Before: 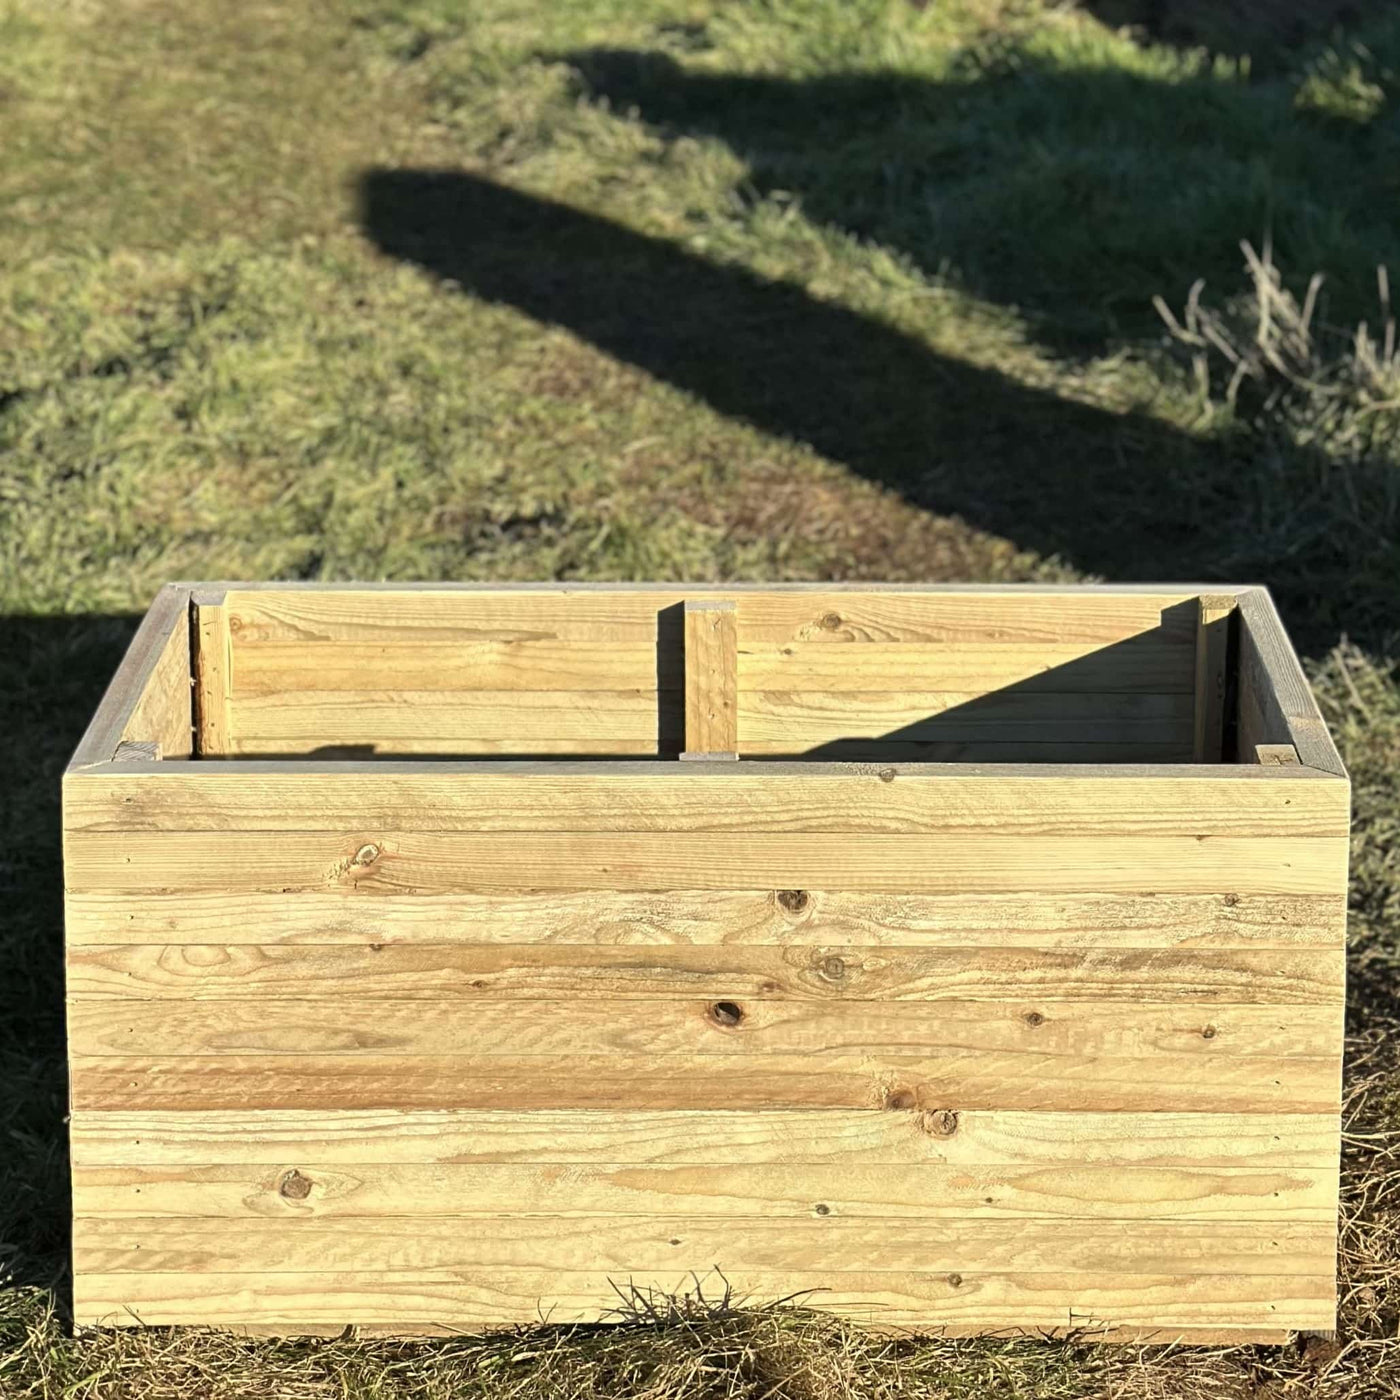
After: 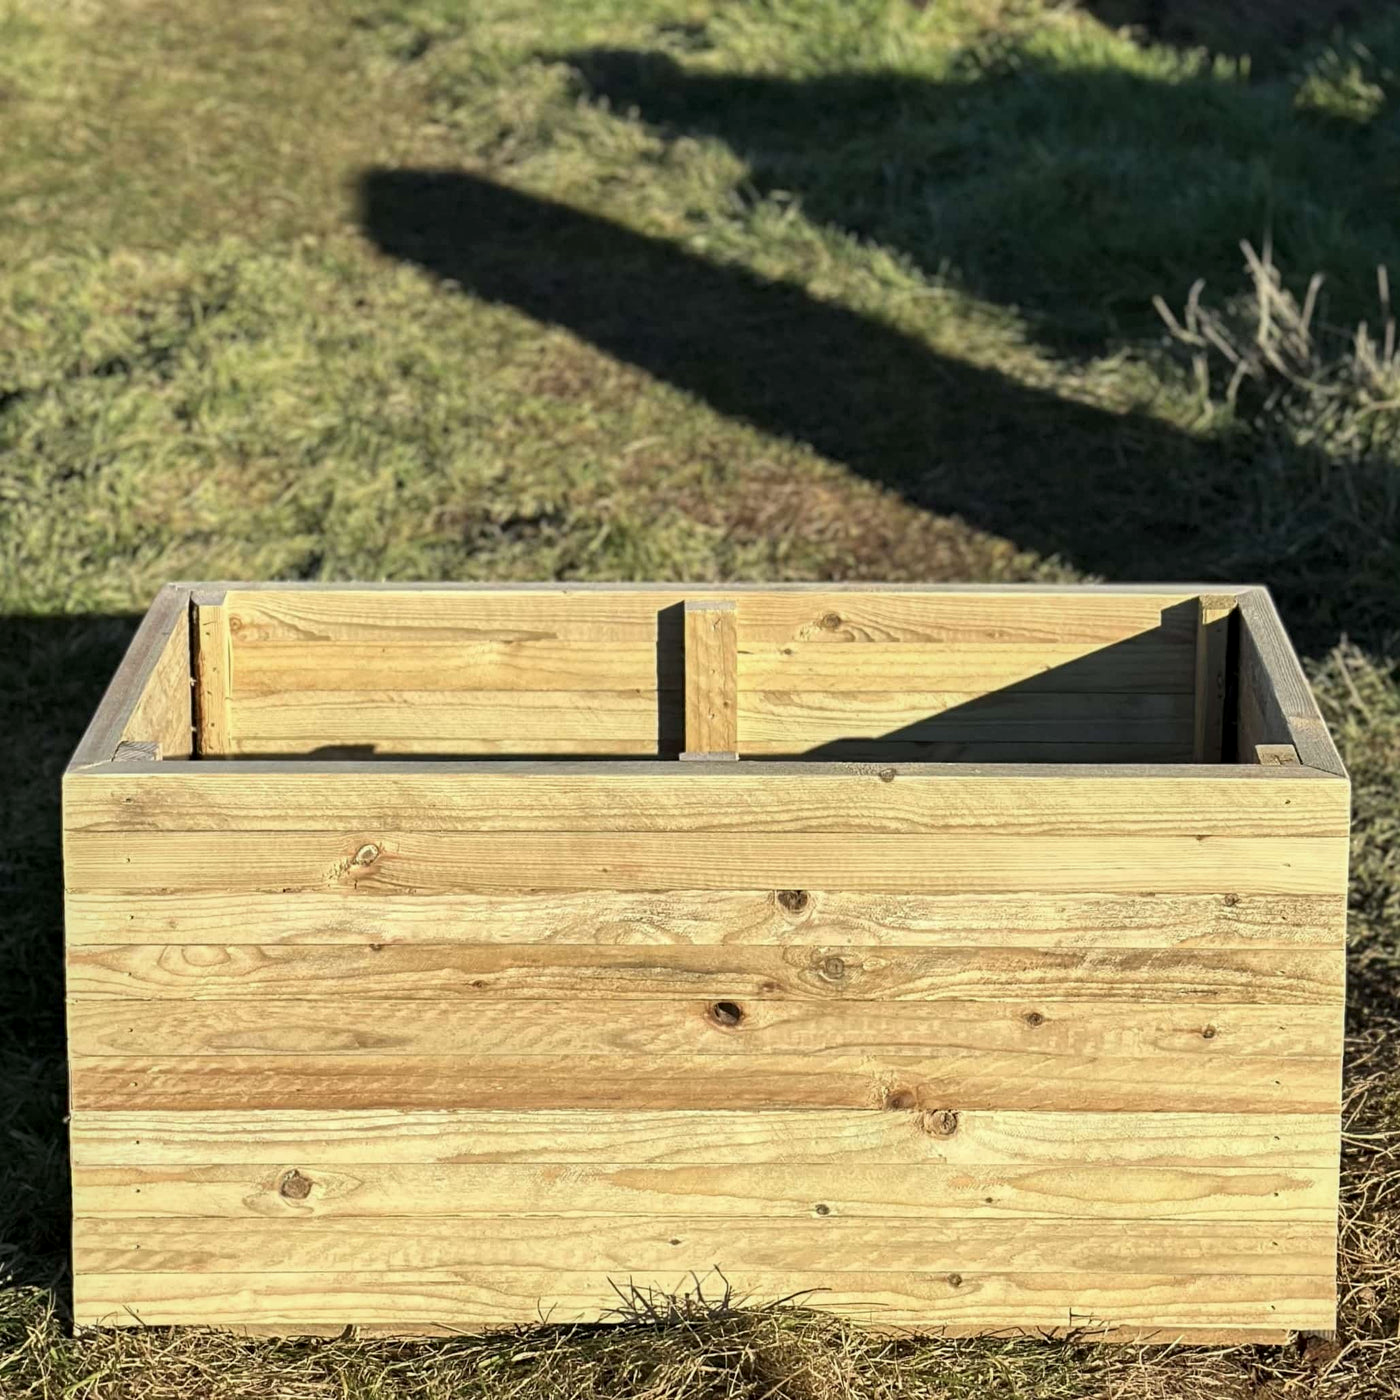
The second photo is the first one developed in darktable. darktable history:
white balance: emerald 1
local contrast: highlights 61%, shadows 106%, detail 107%, midtone range 0.529
